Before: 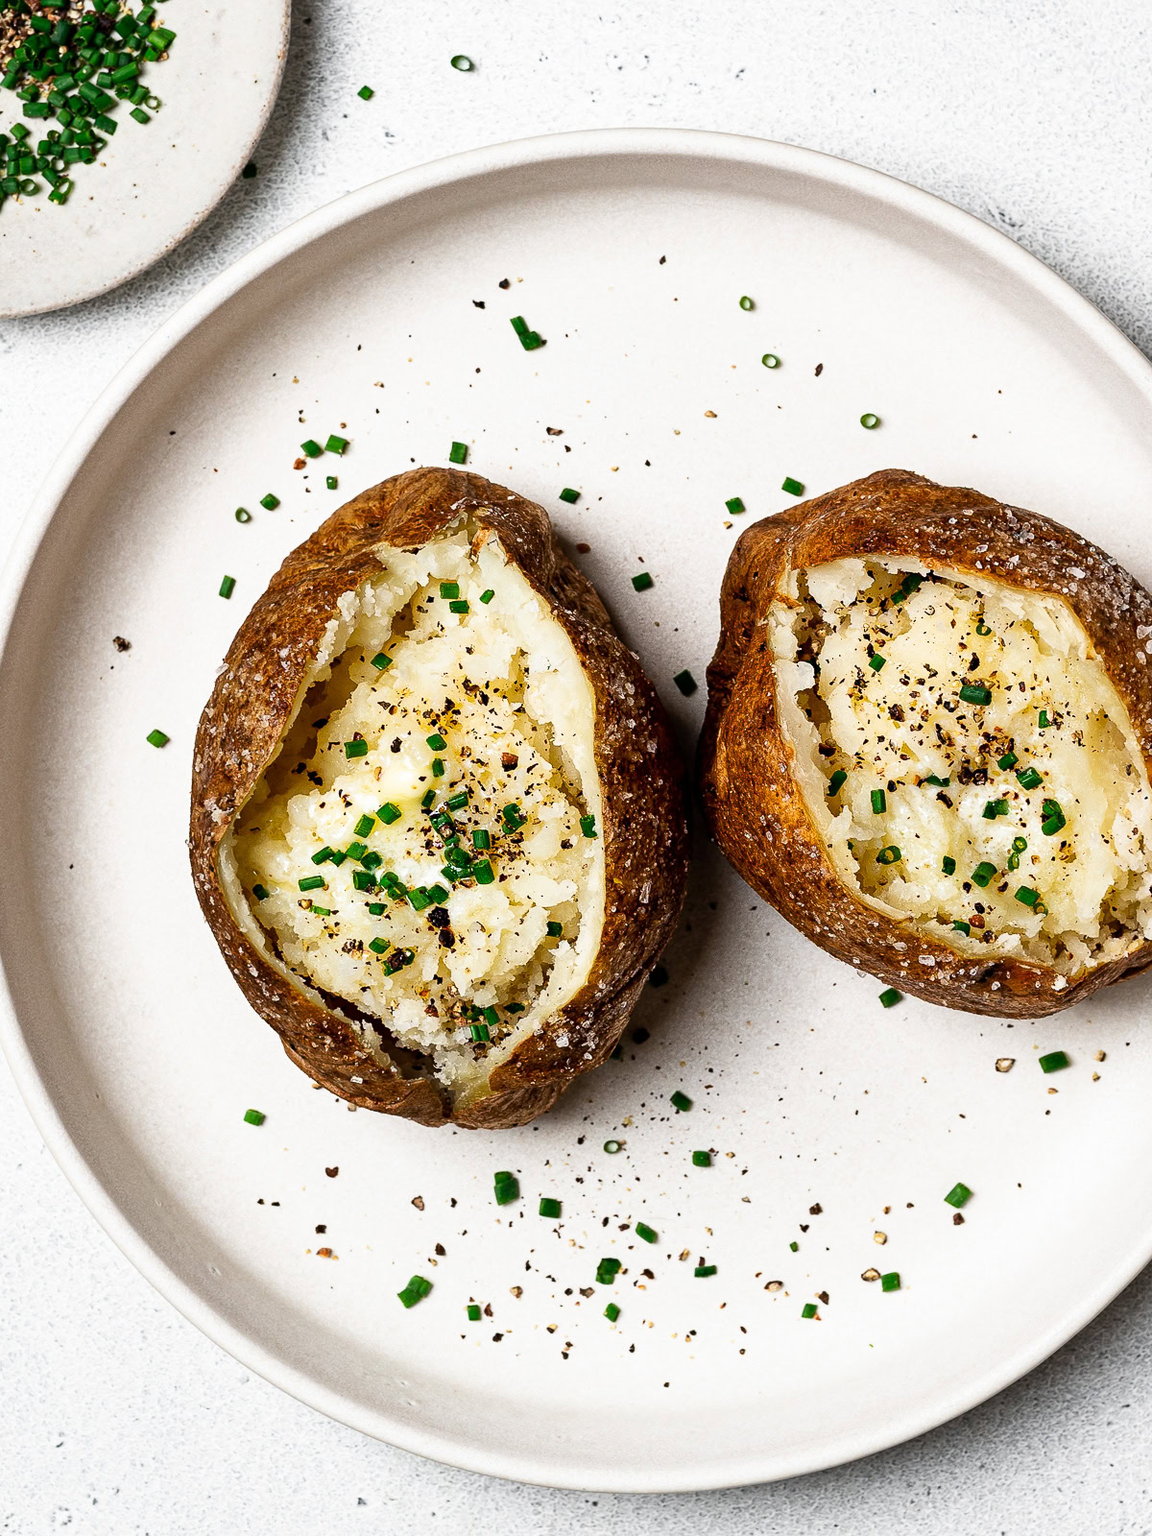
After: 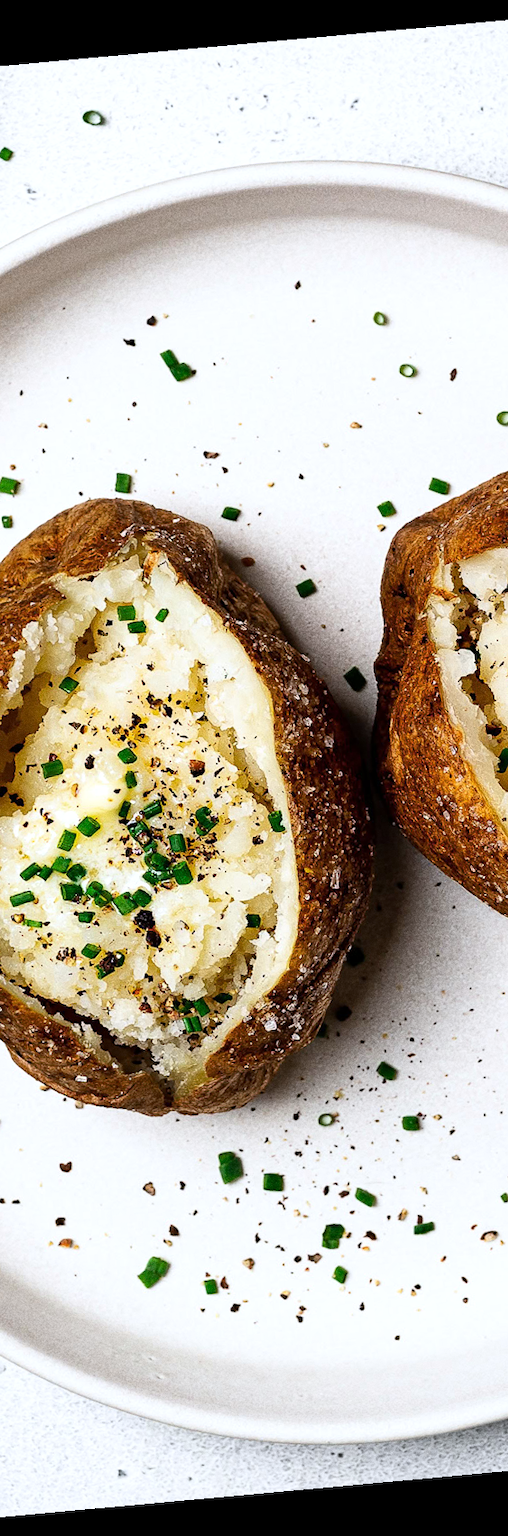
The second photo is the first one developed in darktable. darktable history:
rotate and perspective: rotation -5.2°, automatic cropping off
exposure: exposure 0.078 EV, compensate highlight preservation false
white balance: red 0.98, blue 1.034
grain: coarseness 0.47 ISO
crop: left 28.583%, right 29.231%
